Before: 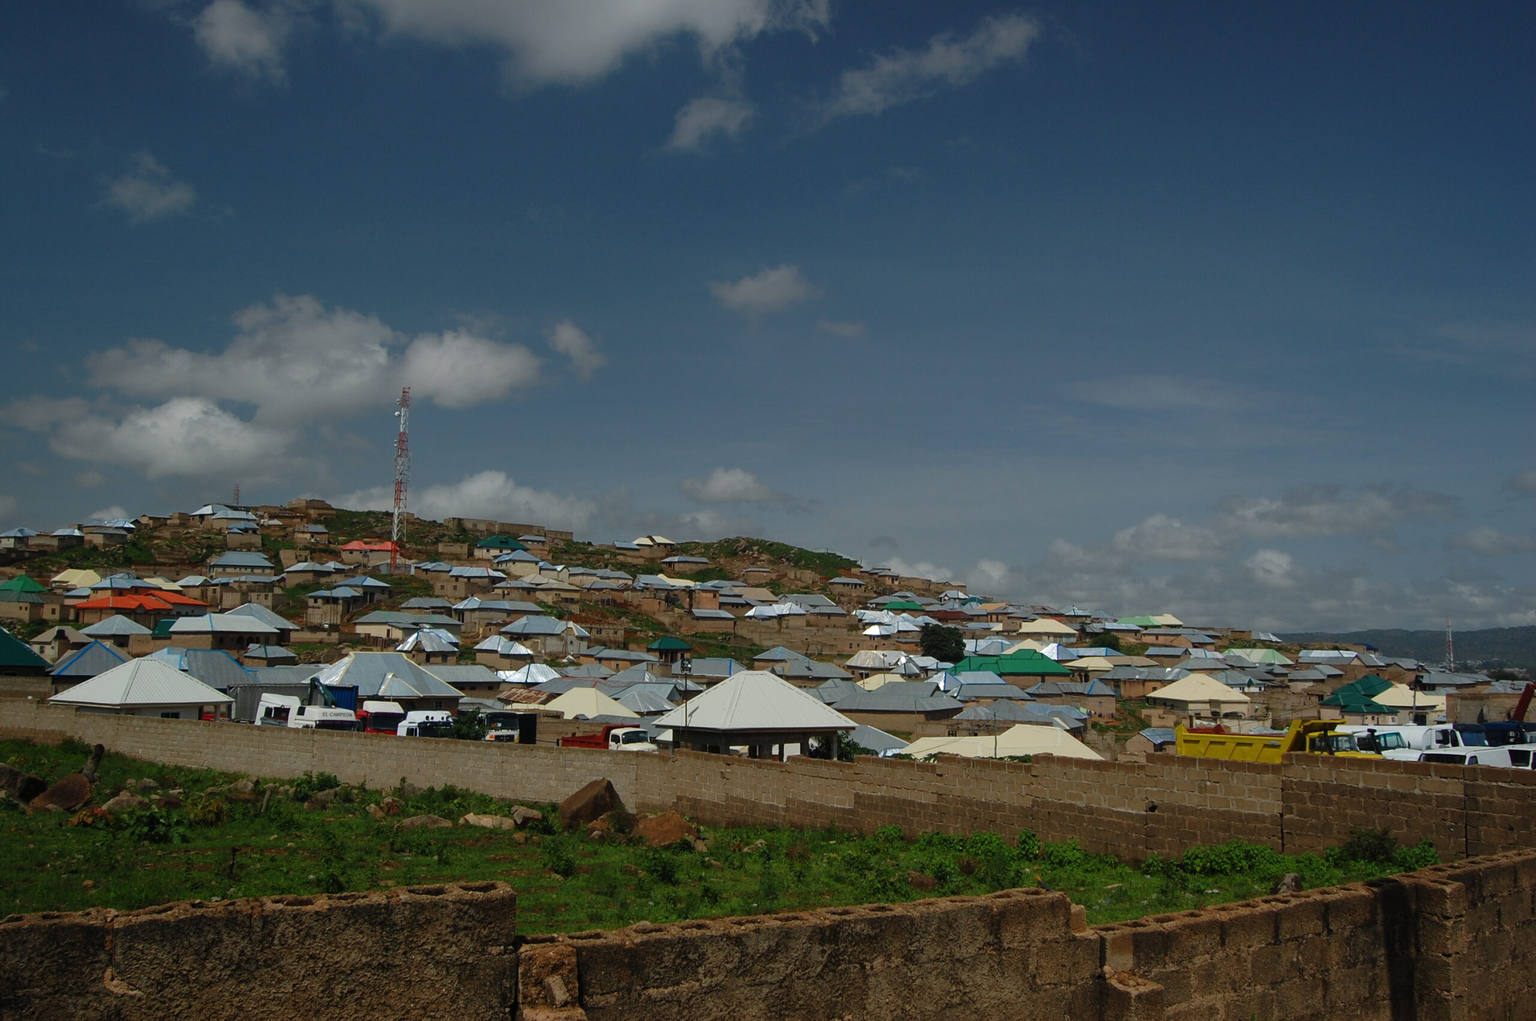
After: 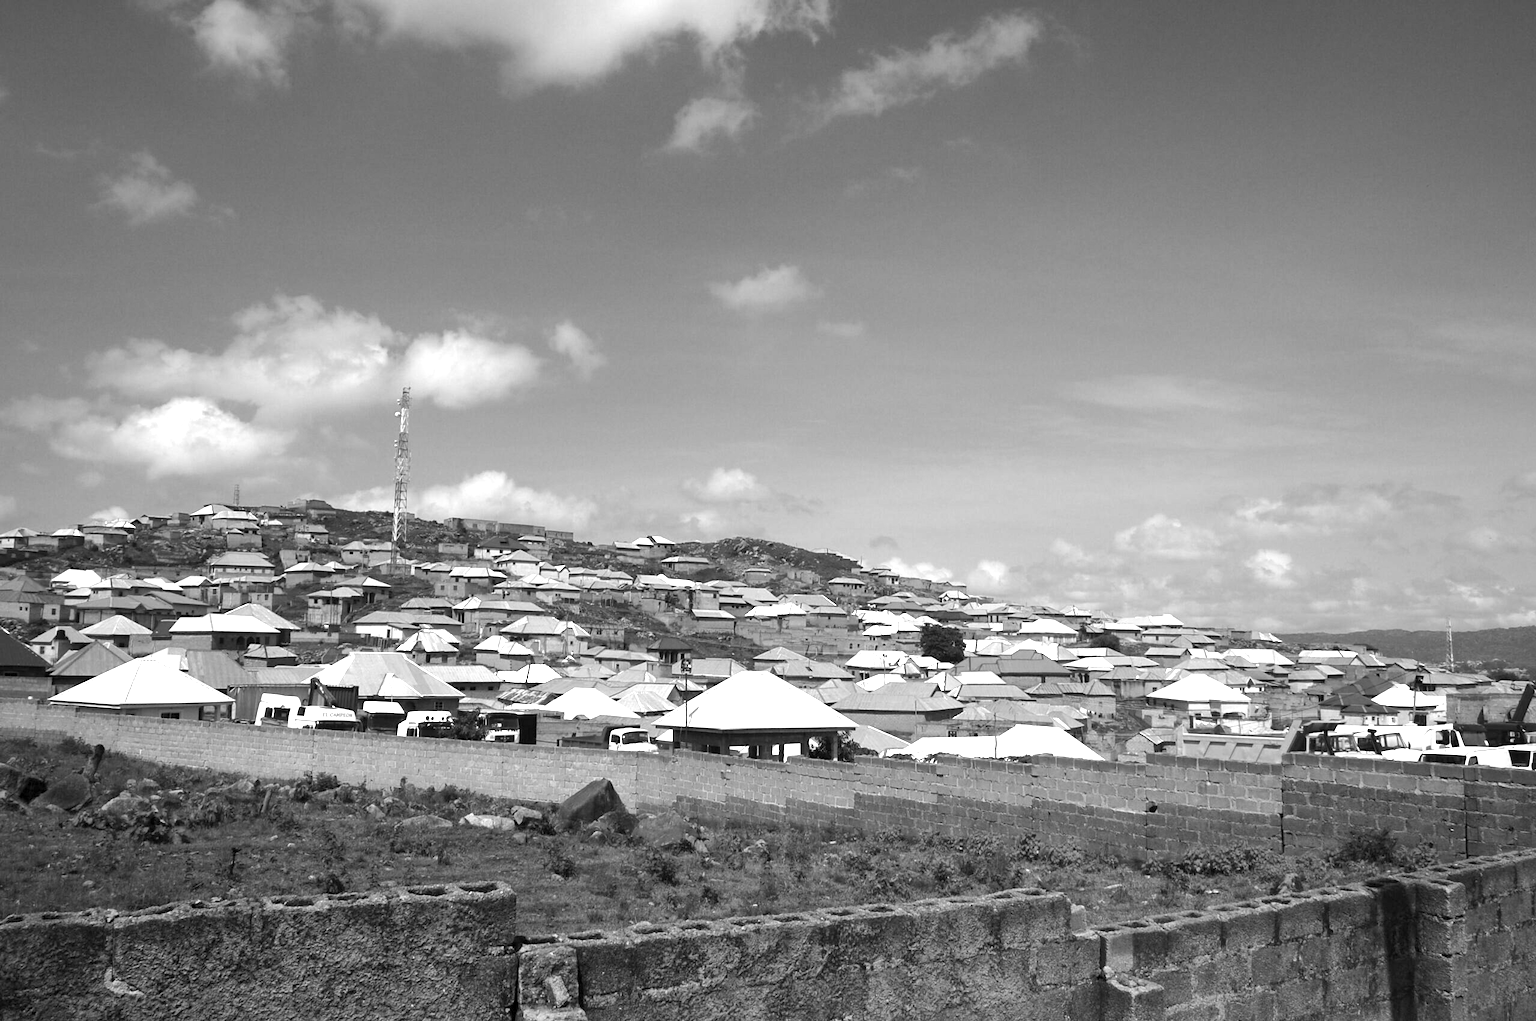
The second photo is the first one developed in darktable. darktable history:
monochrome: on, module defaults
exposure: black level correction 0.001, exposure 1.84 EV, compensate highlight preservation false
